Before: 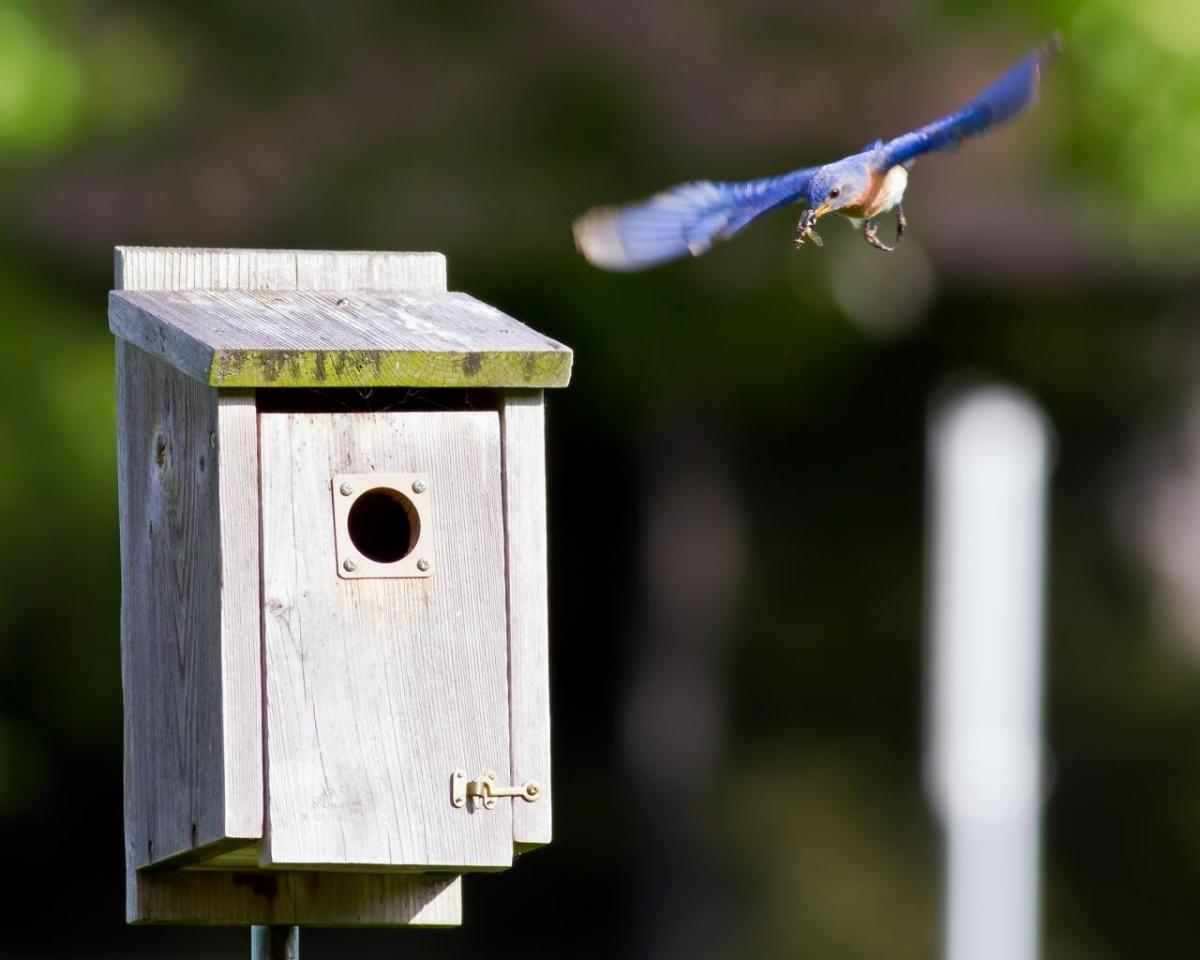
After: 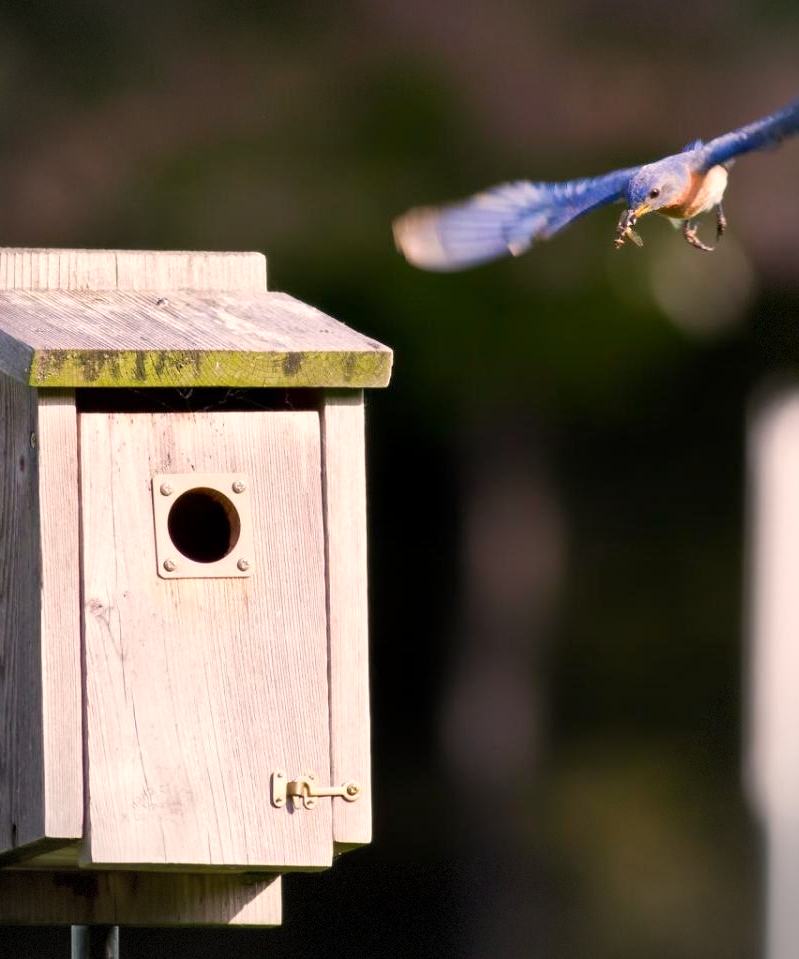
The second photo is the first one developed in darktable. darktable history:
vignetting: dithering 8-bit output, unbound false
tone equalizer: on, module defaults
white balance: red 1.127, blue 0.943
crop and rotate: left 15.055%, right 18.278%
